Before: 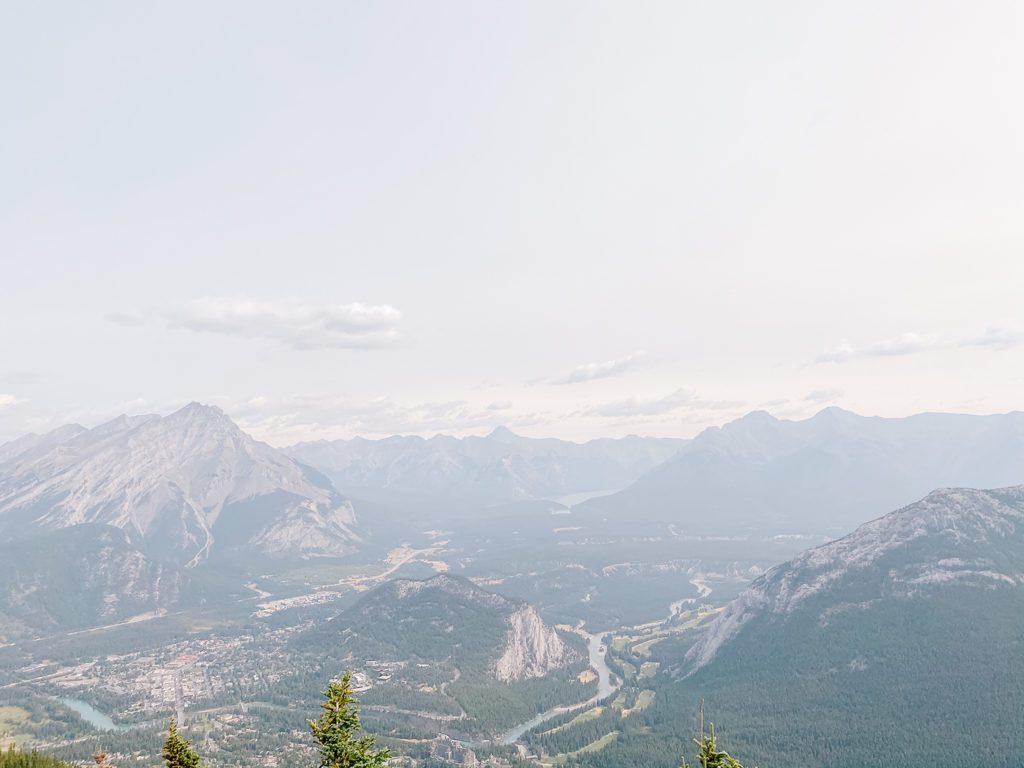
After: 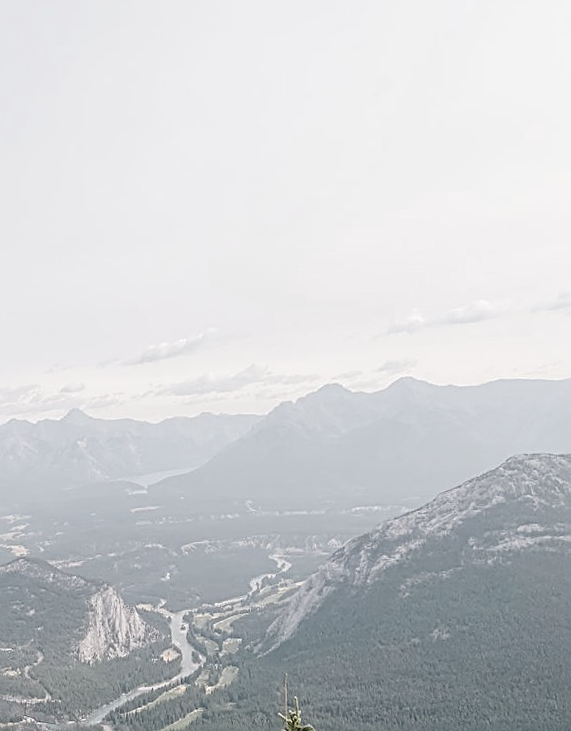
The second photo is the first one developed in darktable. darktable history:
sharpen: radius 2.584, amount 0.688
crop: left 41.402%
color correction: saturation 0.5
rotate and perspective: rotation -2.12°, lens shift (vertical) 0.009, lens shift (horizontal) -0.008, automatic cropping original format, crop left 0.036, crop right 0.964, crop top 0.05, crop bottom 0.959
